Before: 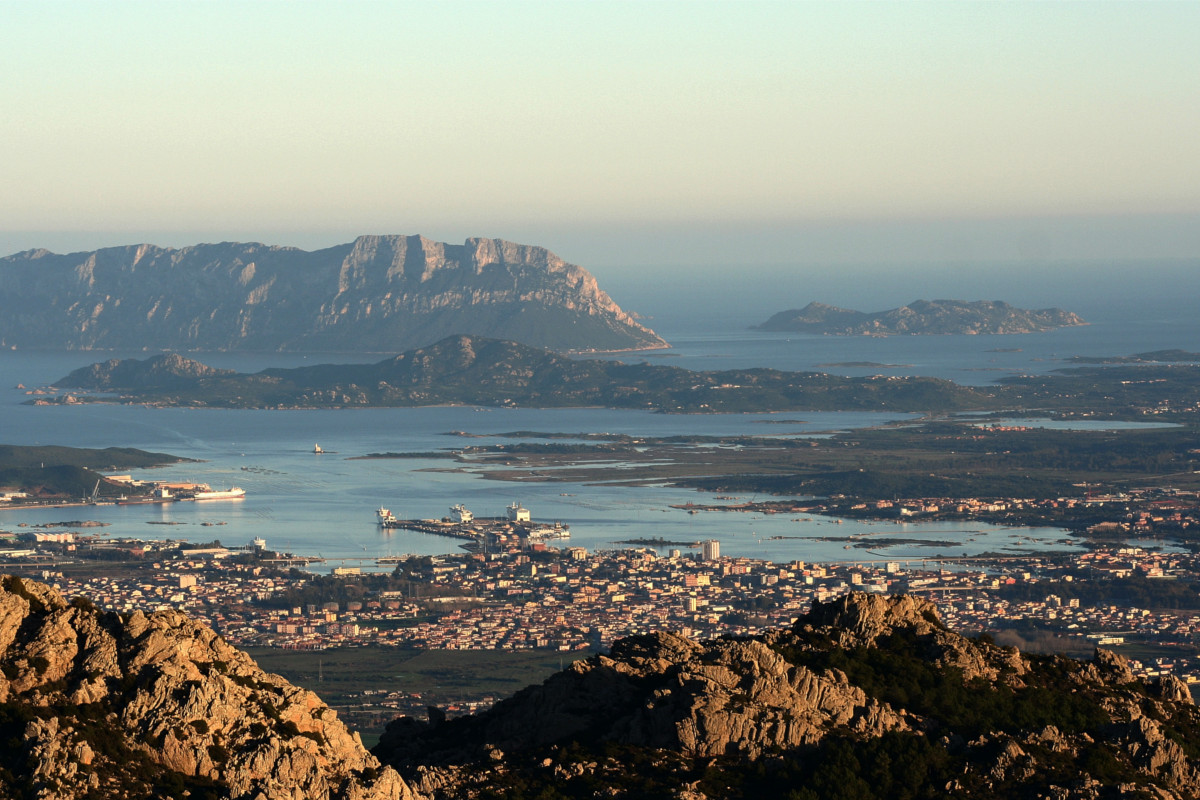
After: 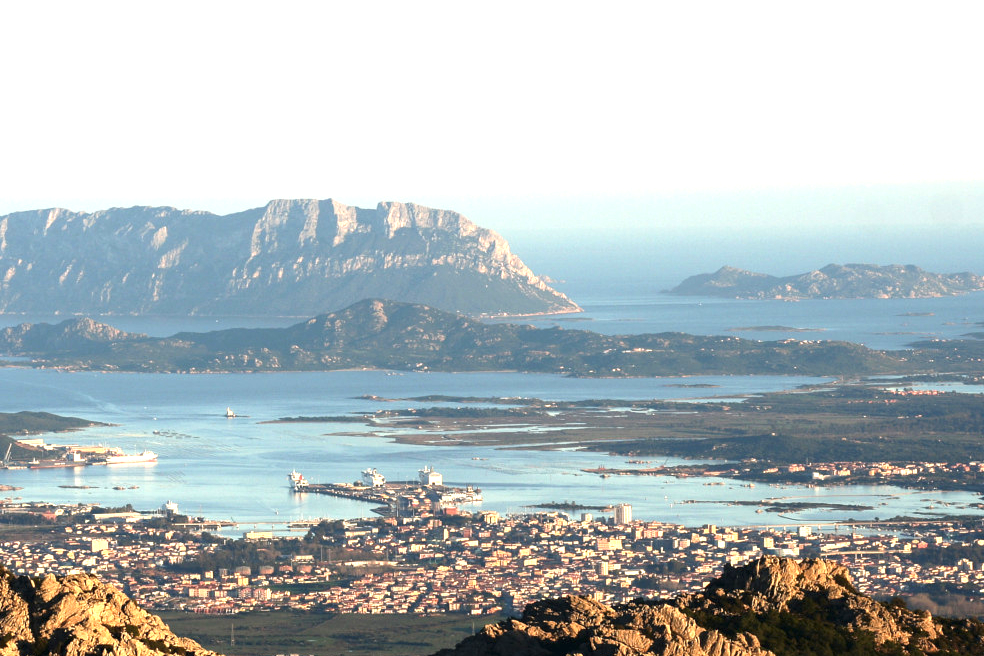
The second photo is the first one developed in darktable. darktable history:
crop and rotate: left 7.384%, top 4.605%, right 10.556%, bottom 13.277%
exposure: black level correction 0, exposure 1.199 EV, compensate highlight preservation false
